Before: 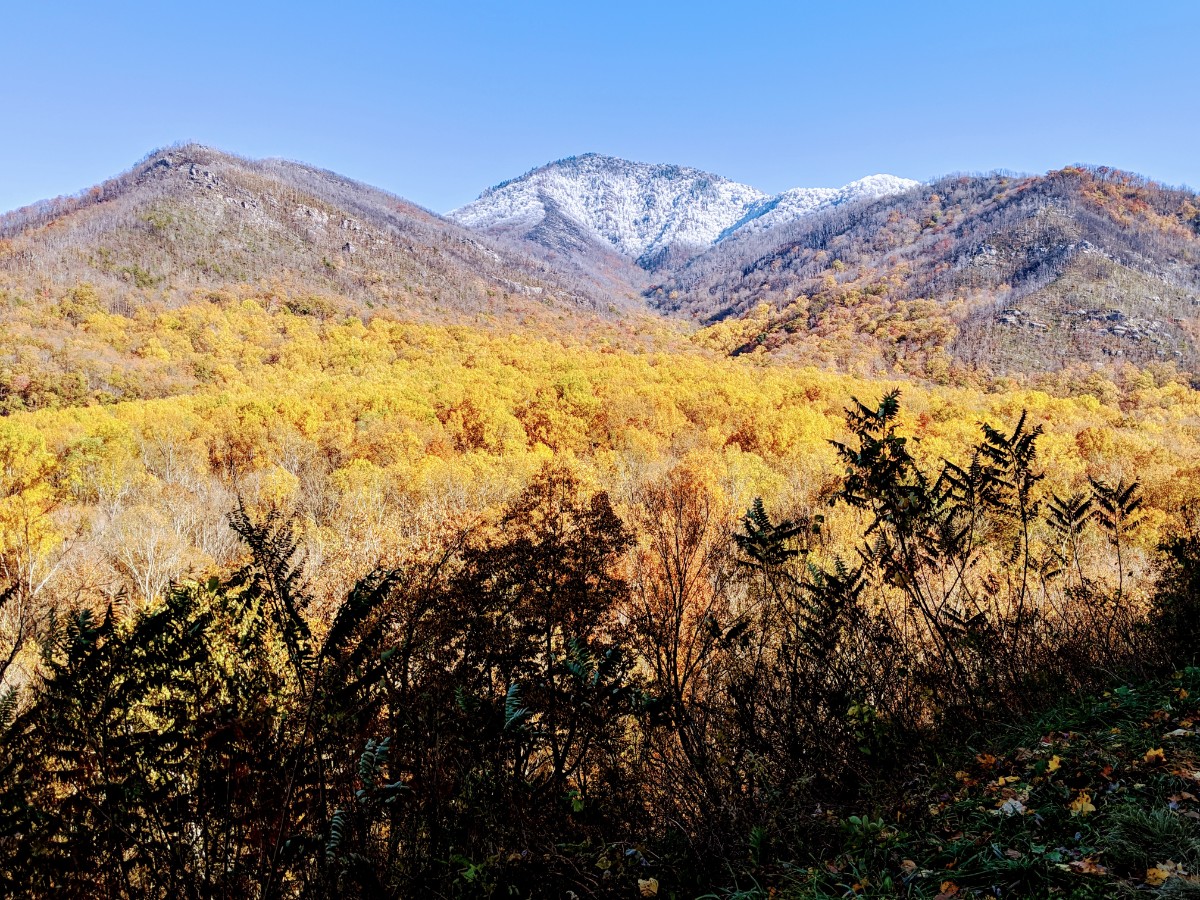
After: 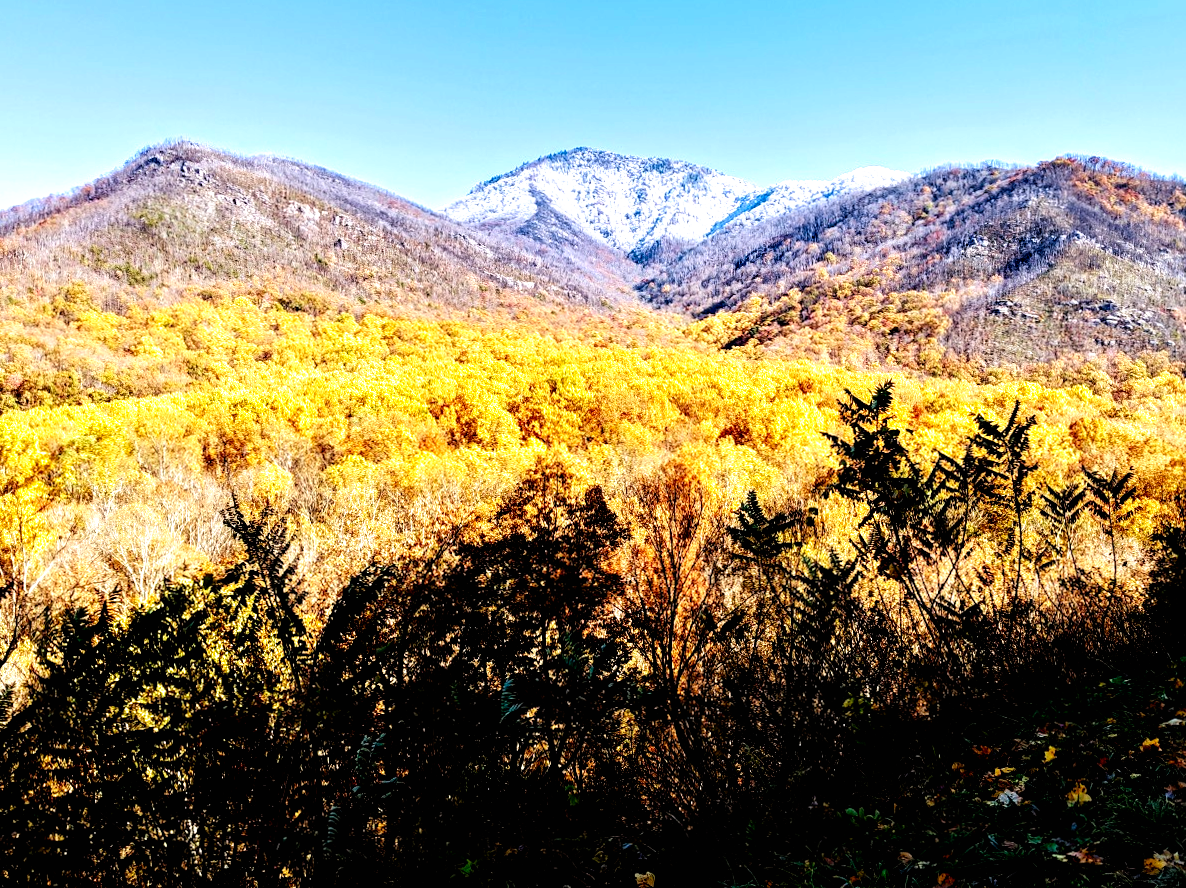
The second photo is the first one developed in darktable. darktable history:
rotate and perspective: rotation -0.45°, automatic cropping original format, crop left 0.008, crop right 0.992, crop top 0.012, crop bottom 0.988
filmic rgb: black relative exposure -8.2 EV, white relative exposure 2.2 EV, threshold 3 EV, hardness 7.11, latitude 85.74%, contrast 1.696, highlights saturation mix -4%, shadows ↔ highlights balance -2.69%, preserve chrominance no, color science v5 (2021), contrast in shadows safe, contrast in highlights safe, enable highlight reconstruction true
